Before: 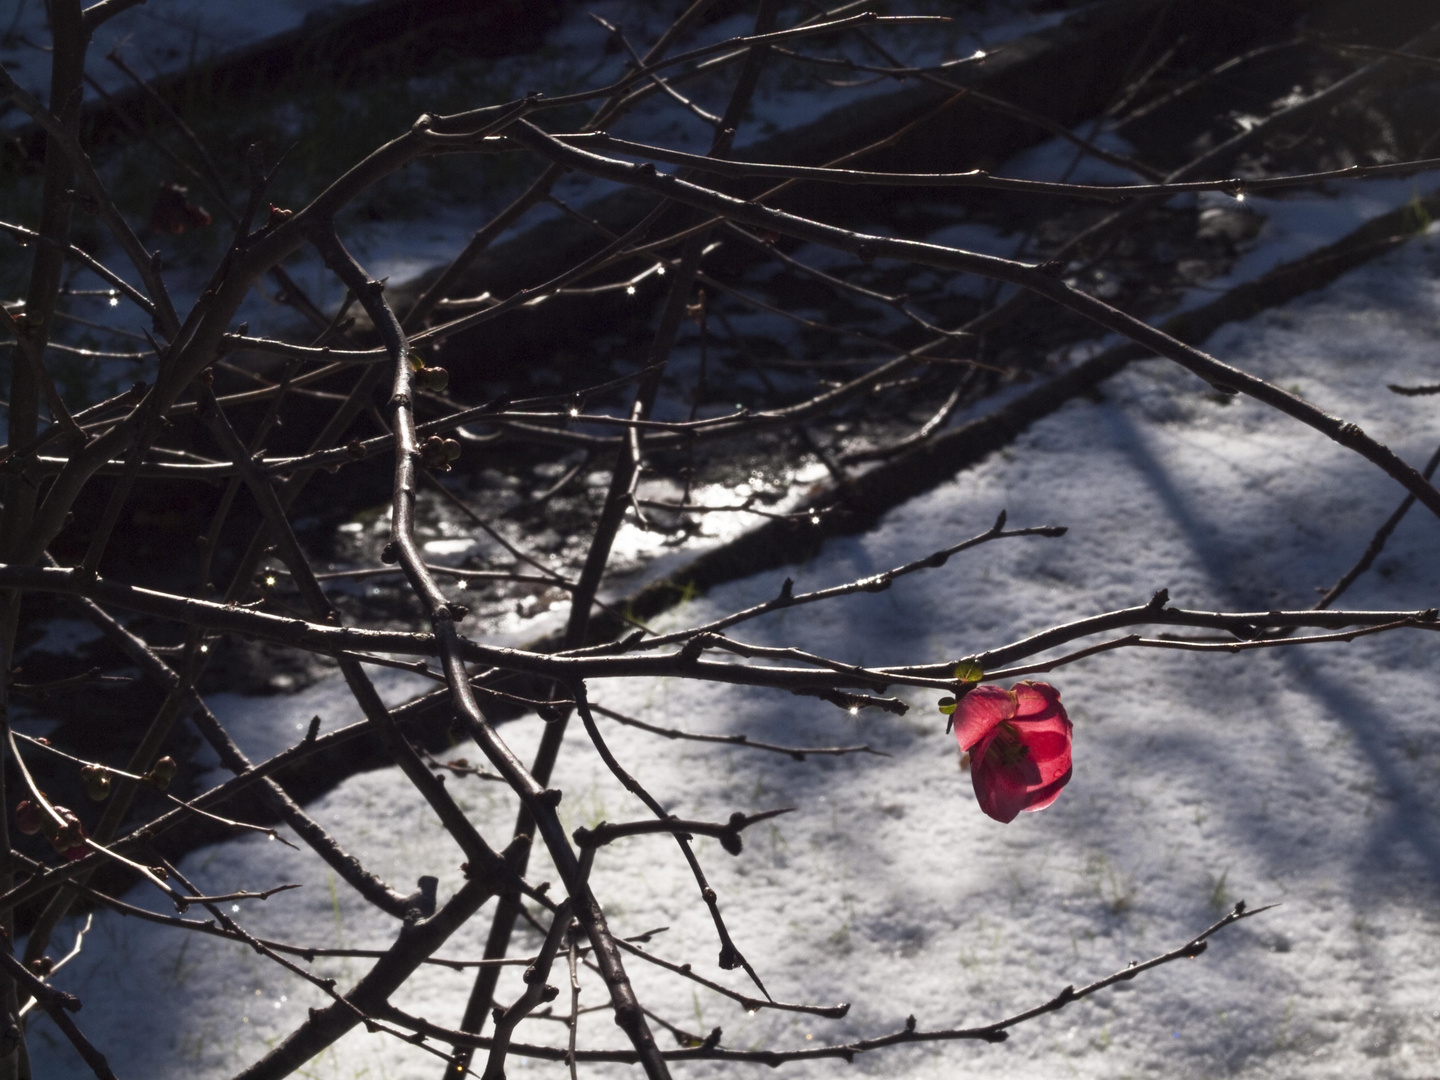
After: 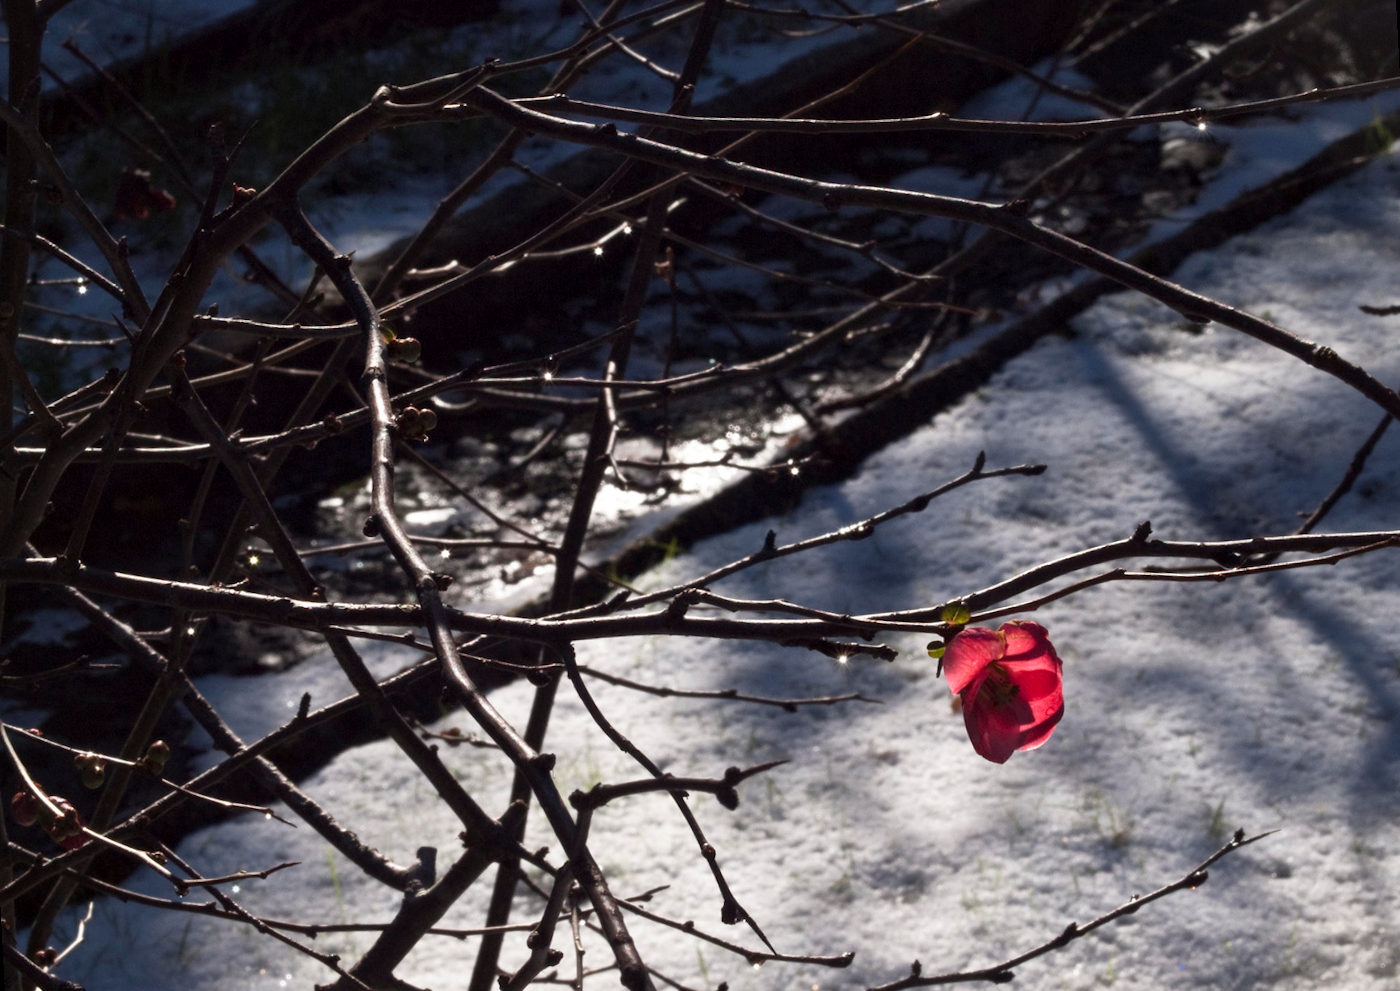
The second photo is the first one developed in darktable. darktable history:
local contrast: mode bilateral grid, contrast 20, coarseness 50, detail 120%, midtone range 0.2
rotate and perspective: rotation -3°, crop left 0.031, crop right 0.968, crop top 0.07, crop bottom 0.93
